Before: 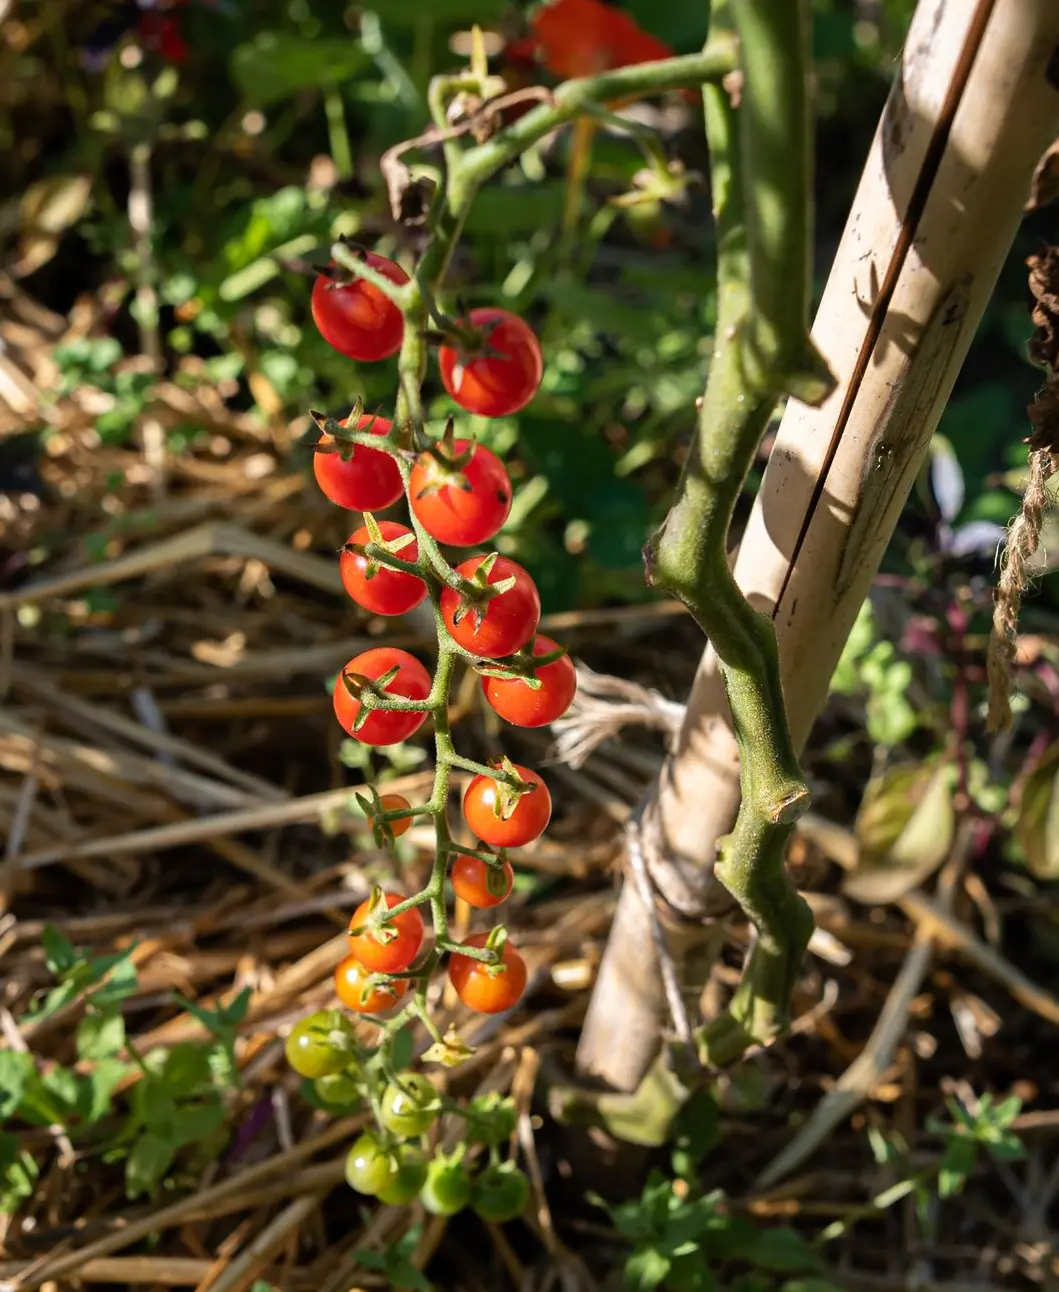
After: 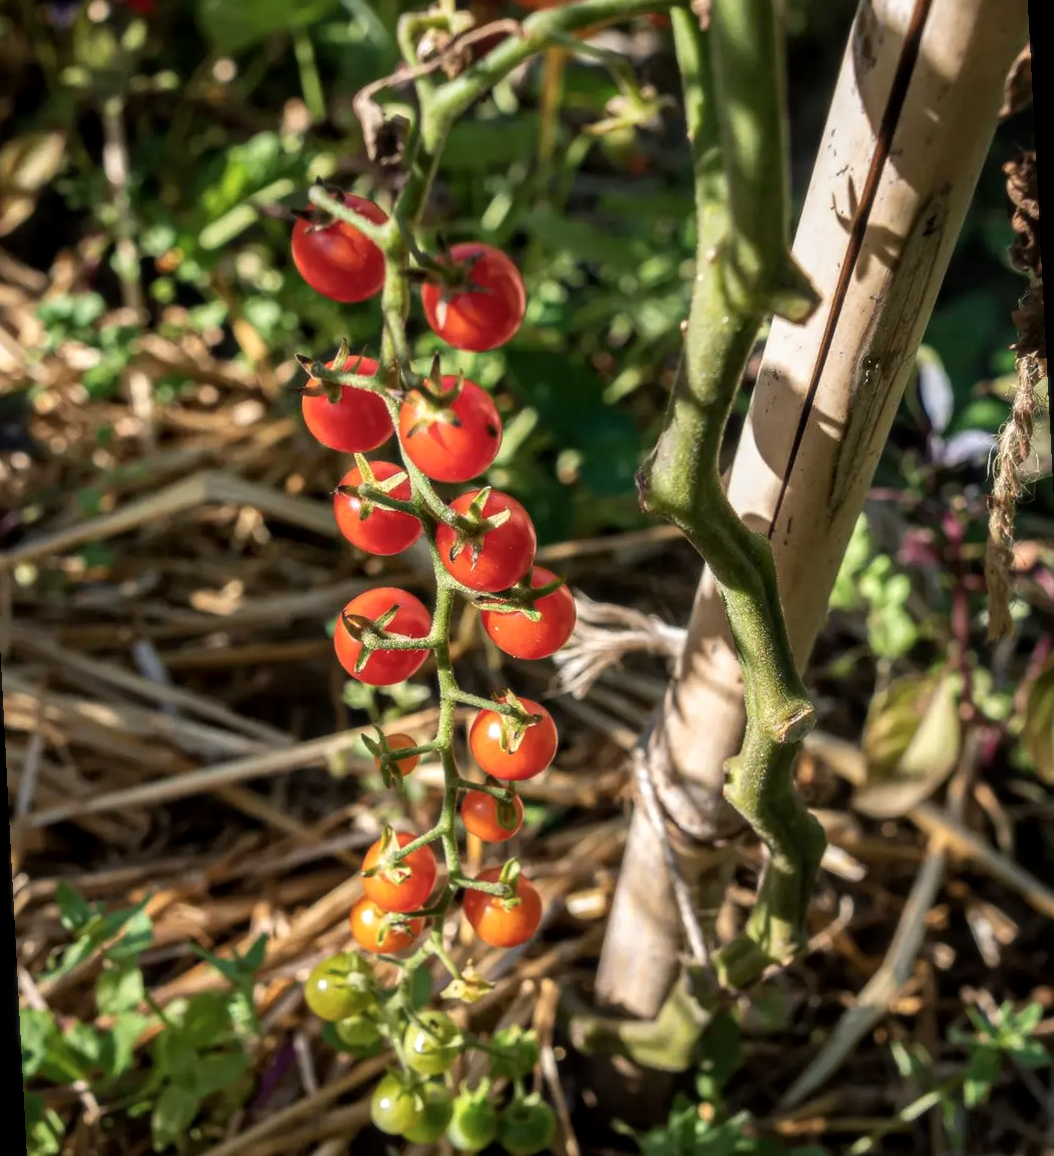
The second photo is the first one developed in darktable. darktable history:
soften: size 10%, saturation 50%, brightness 0.2 EV, mix 10%
rotate and perspective: rotation -3°, crop left 0.031, crop right 0.968, crop top 0.07, crop bottom 0.93
local contrast: on, module defaults
